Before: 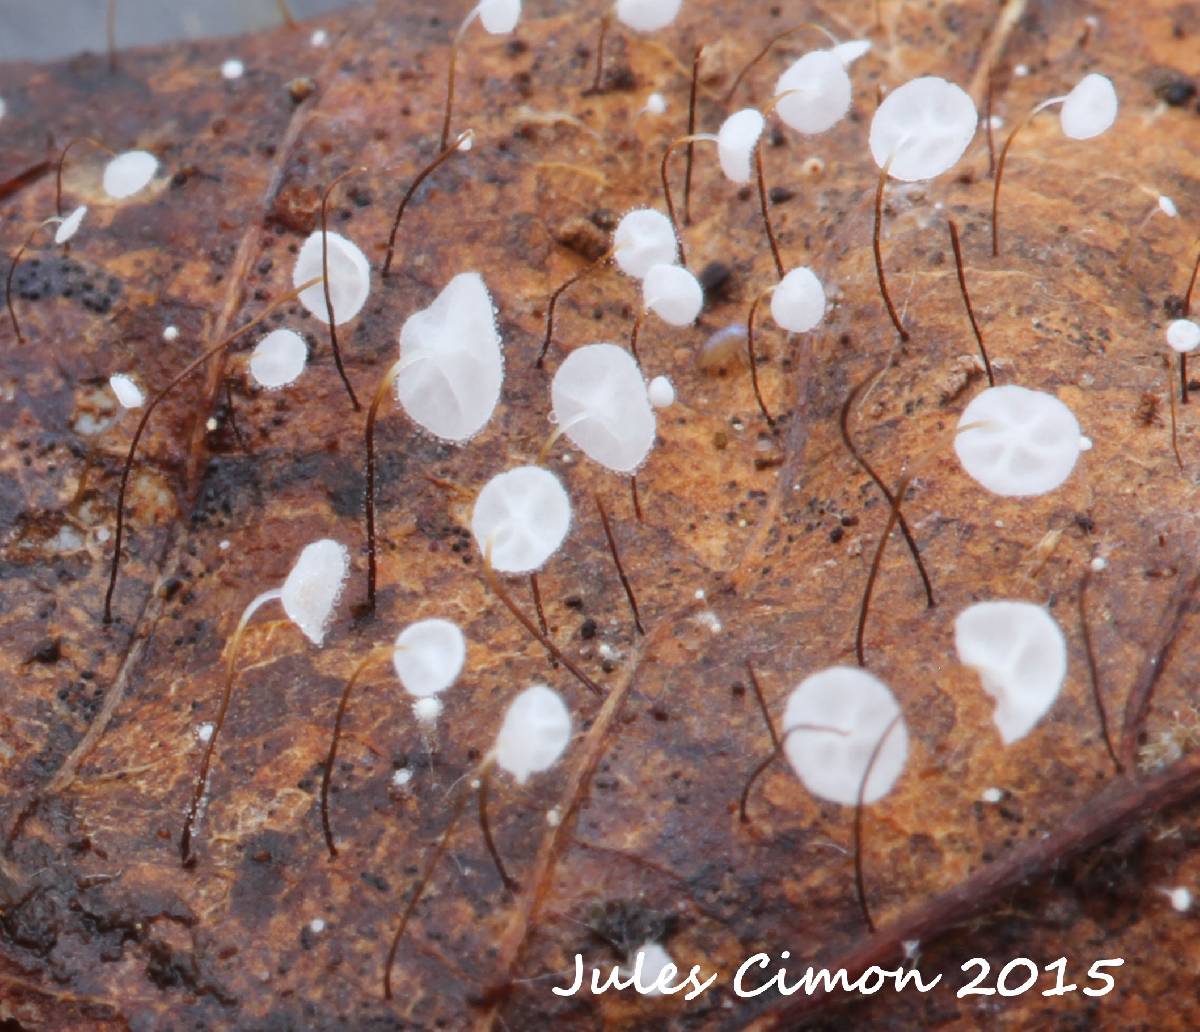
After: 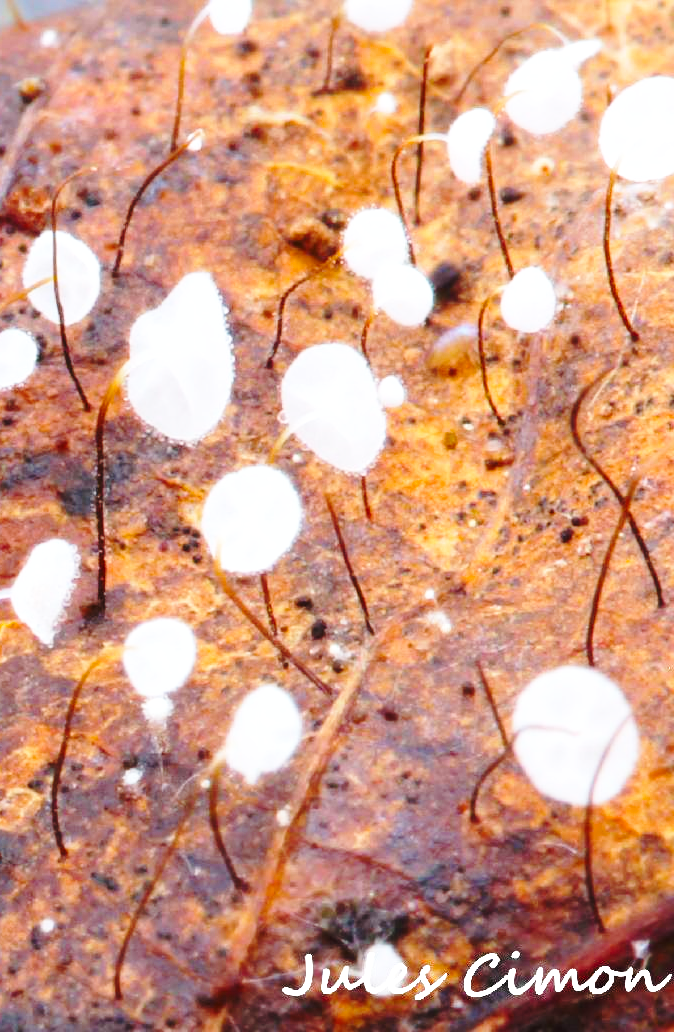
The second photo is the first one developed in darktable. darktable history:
color balance rgb: perceptual saturation grading › global saturation 0.738%, perceptual brilliance grading › global brilliance 9.406%, global vibrance 43.011%
base curve: curves: ch0 [(0, 0) (0.036, 0.037) (0.121, 0.228) (0.46, 0.76) (0.859, 0.983) (1, 1)], exposure shift 0.01, preserve colors none
crop and rotate: left 22.525%, right 21.286%
